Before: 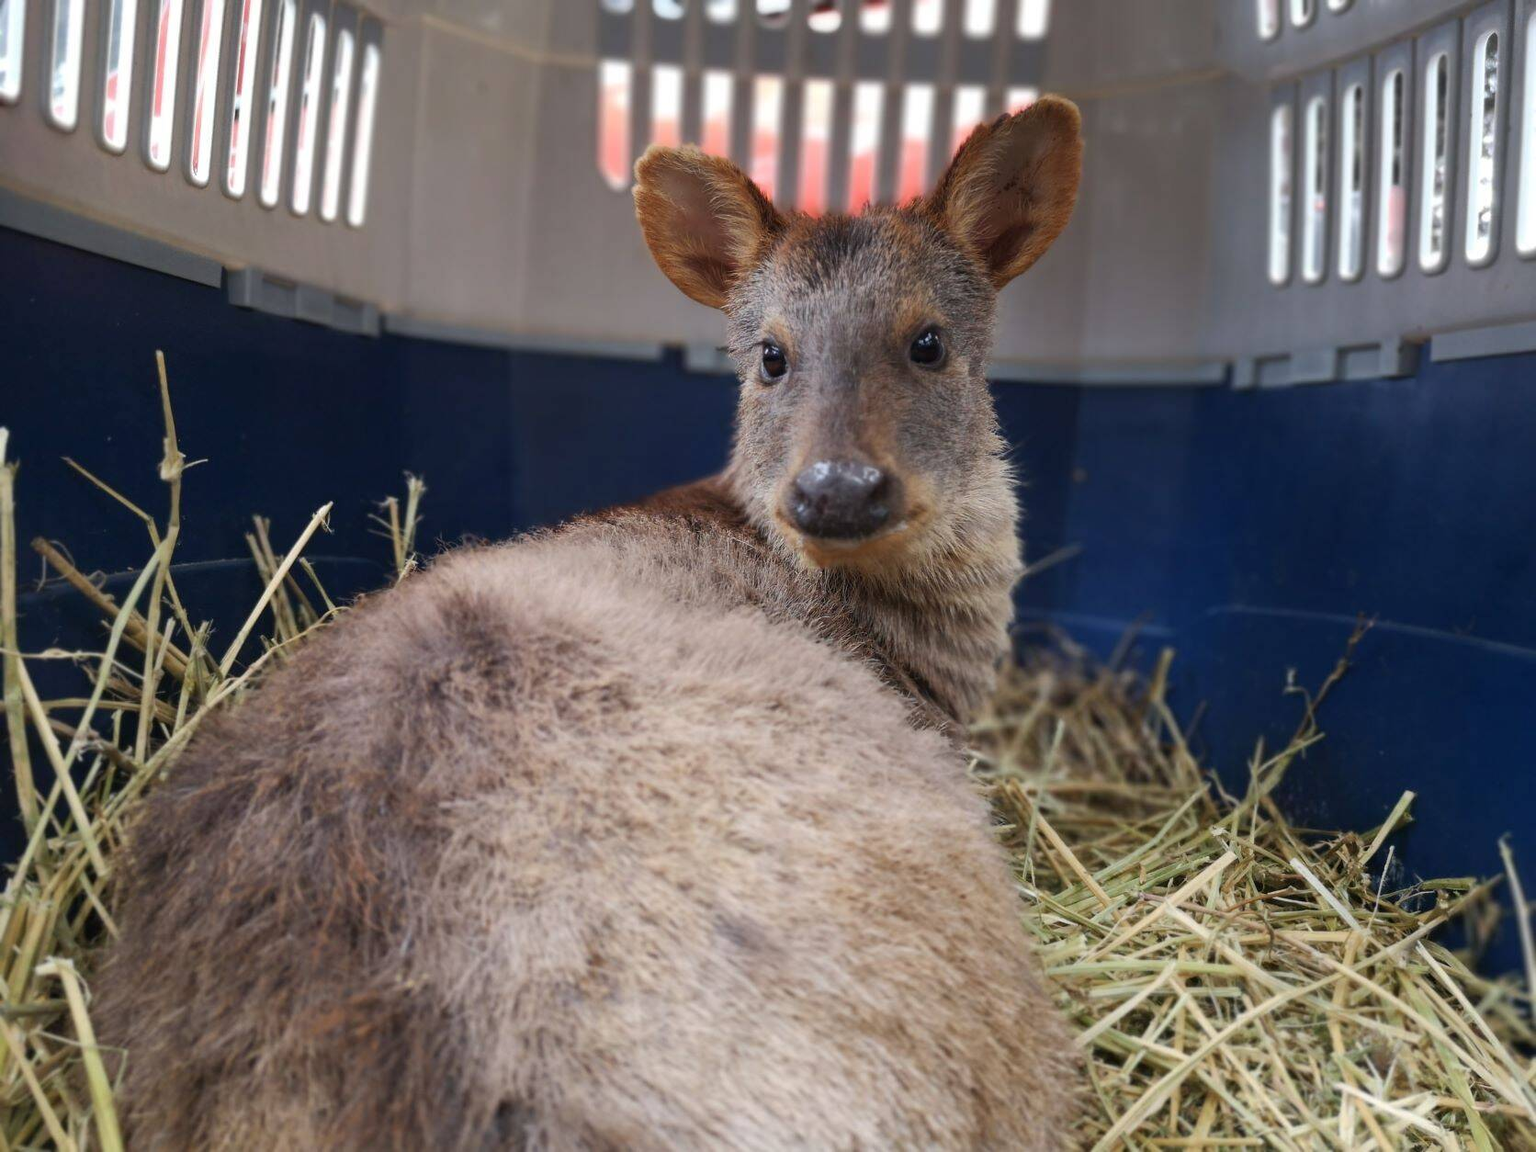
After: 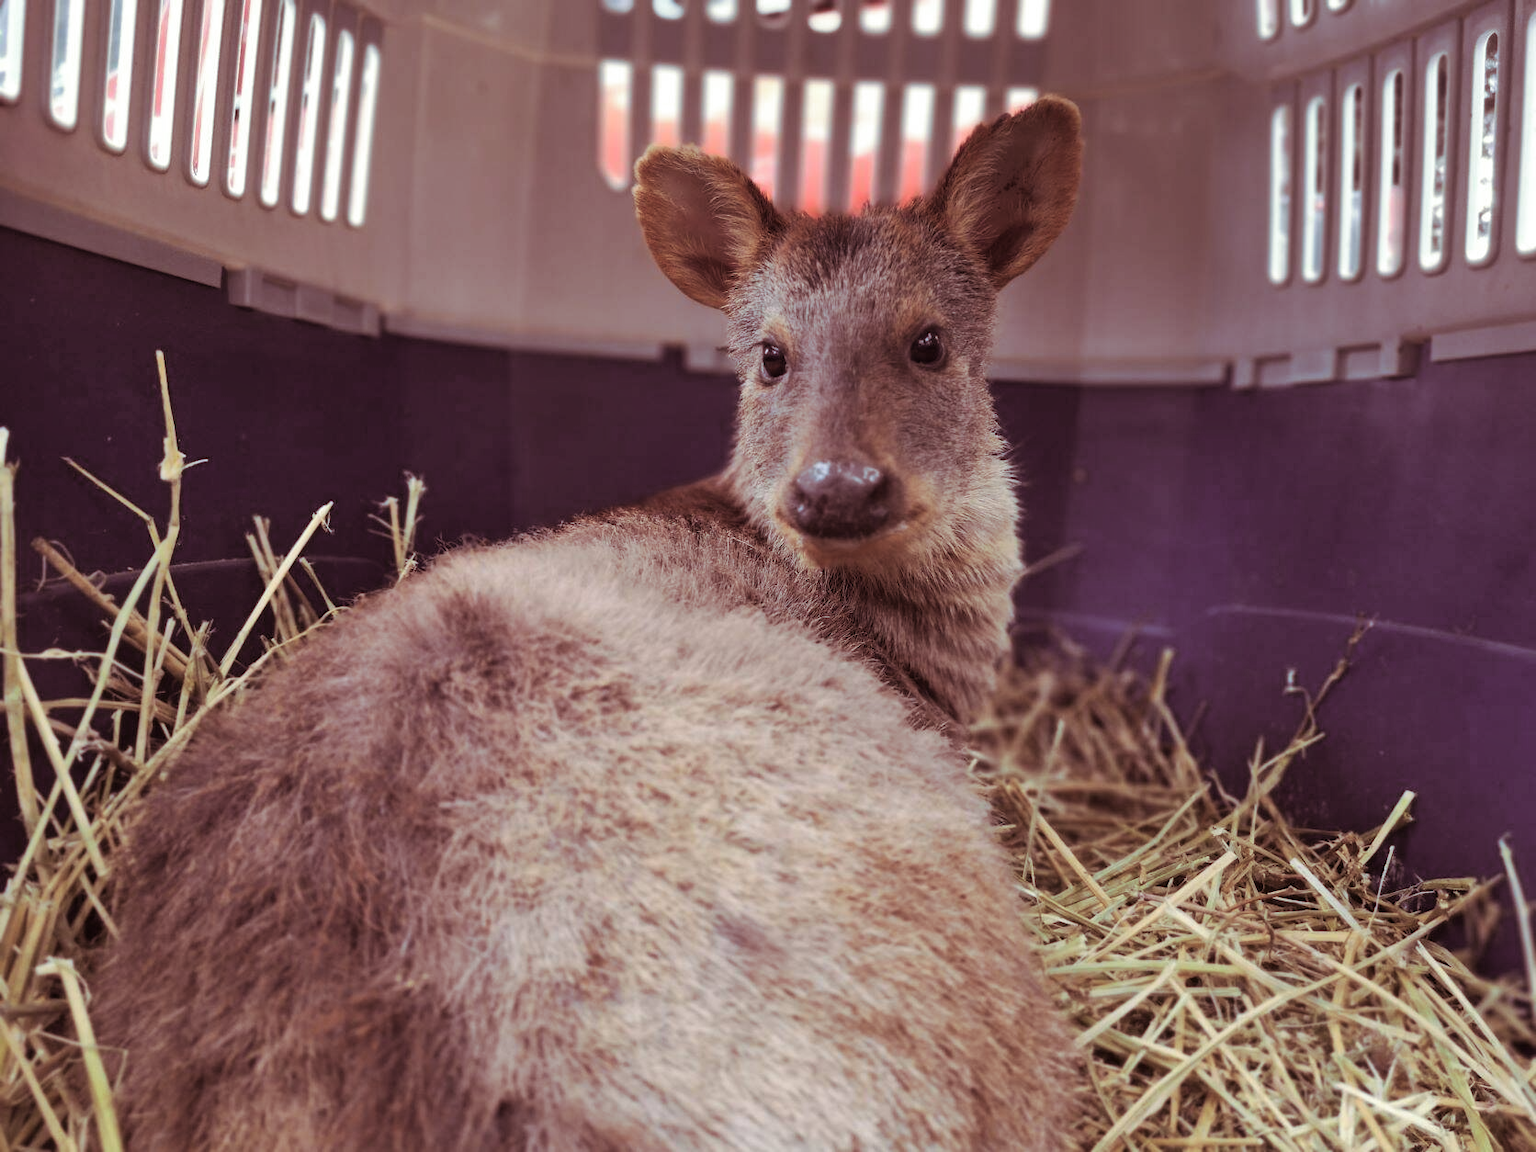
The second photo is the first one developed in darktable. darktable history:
split-toning: on, module defaults
shadows and highlights: shadows 52.34, highlights -28.23, soften with gaussian
